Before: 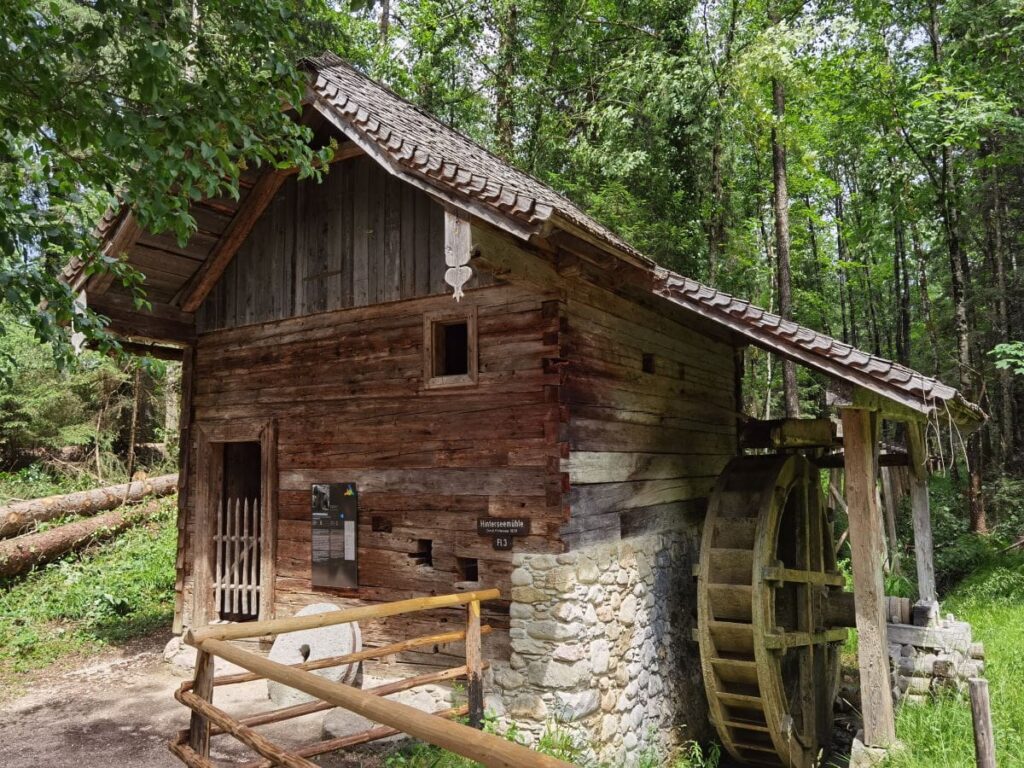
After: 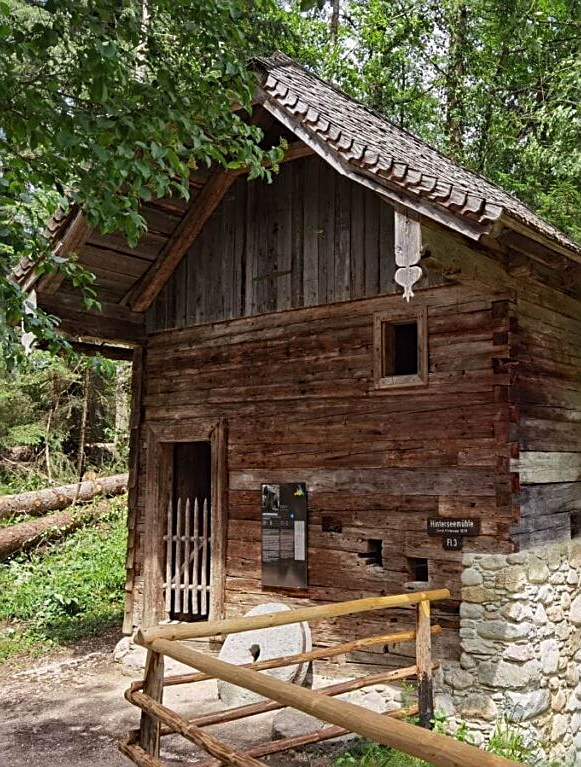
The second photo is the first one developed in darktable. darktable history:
haze removal: compatibility mode true, adaptive false
crop: left 4.905%, right 38.3%
sharpen: on, module defaults
